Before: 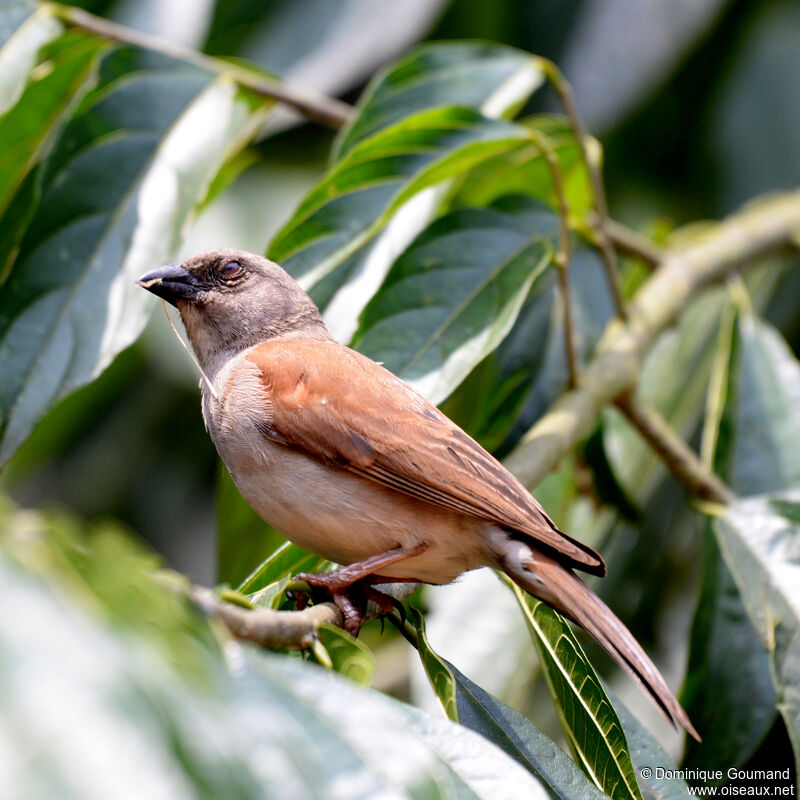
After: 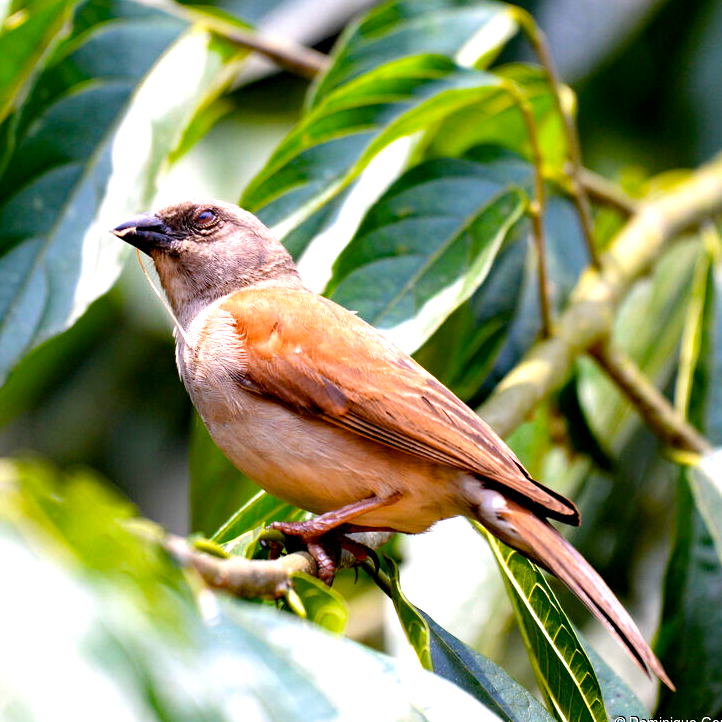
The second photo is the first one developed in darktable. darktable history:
haze removal: compatibility mode true, adaptive false
exposure: exposure 0.636 EV, compensate highlight preservation false
crop: left 3.305%, top 6.436%, right 6.389%, bottom 3.258%
color balance rgb: perceptual saturation grading › global saturation 25%, global vibrance 20%
